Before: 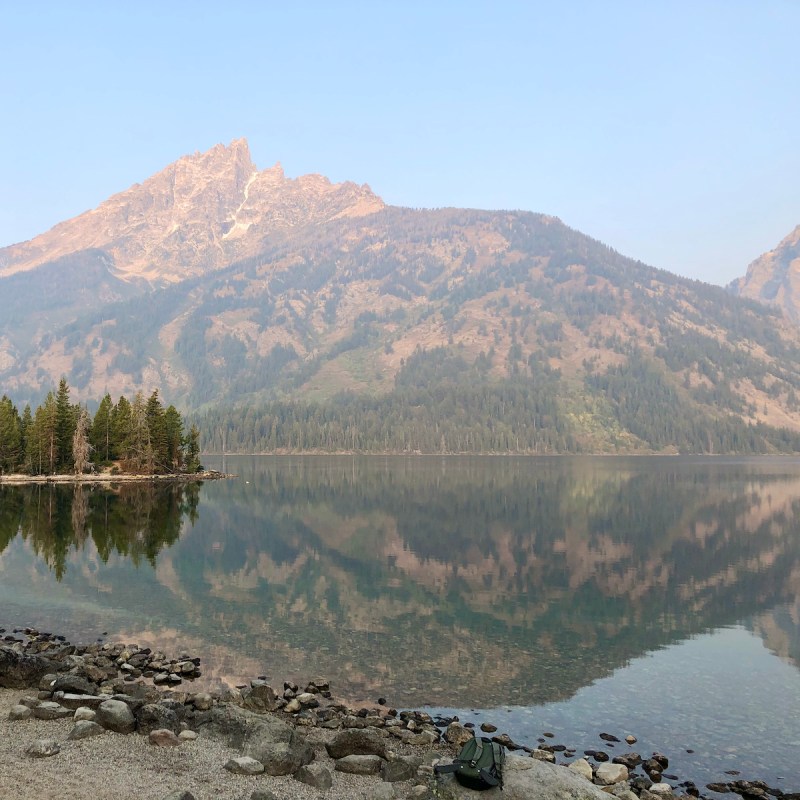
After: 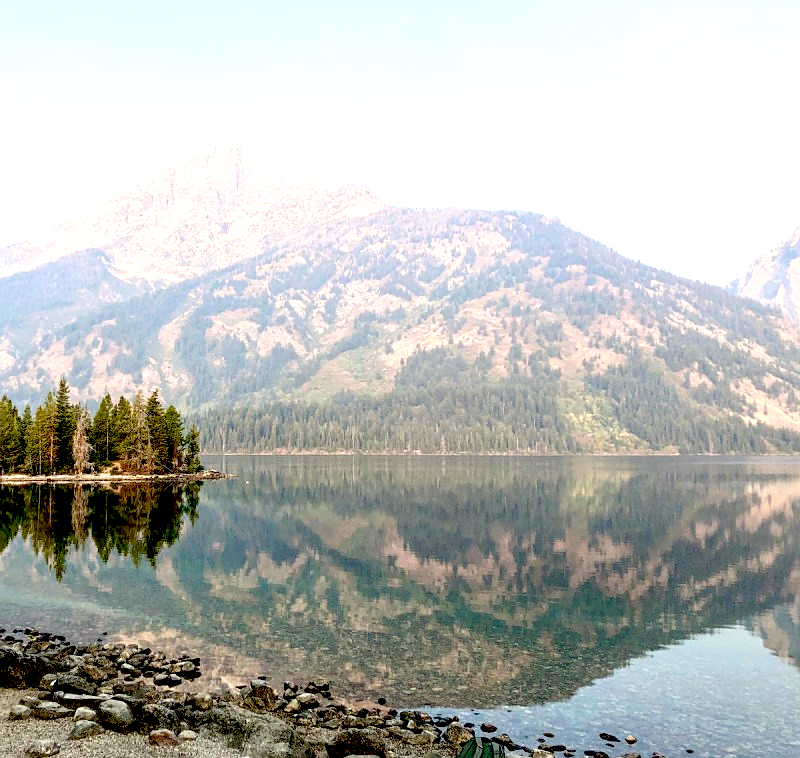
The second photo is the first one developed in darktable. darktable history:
local contrast: on, module defaults
exposure: black level correction 0.034, exposure 0.905 EV, compensate highlight preservation false
sharpen: amount 0.213
crop and rotate: top 0.007%, bottom 5.175%
